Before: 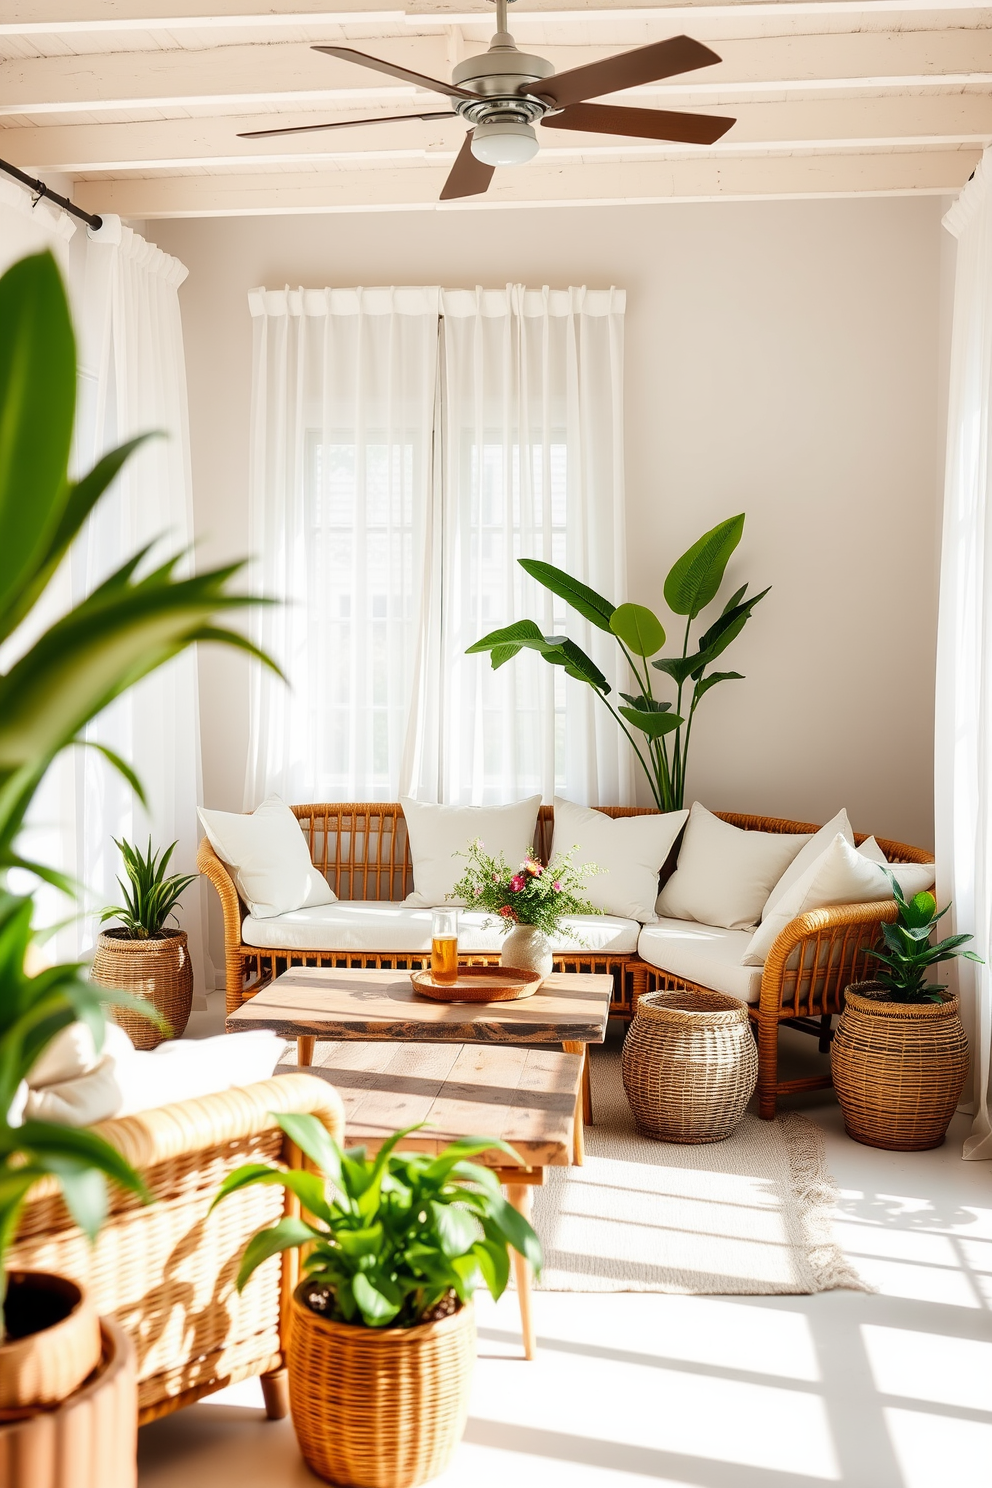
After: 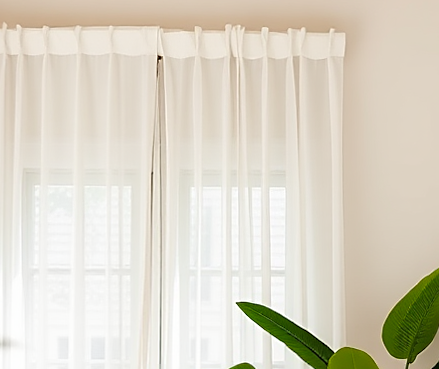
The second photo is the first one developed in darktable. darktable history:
rotate and perspective: rotation 0.174°, lens shift (vertical) 0.013, lens shift (horizontal) 0.019, shear 0.001, automatic cropping original format, crop left 0.007, crop right 0.991, crop top 0.016, crop bottom 0.997
sharpen: on, module defaults
color balance rgb: shadows fall-off 101%, linear chroma grading › mid-tones 7.63%, perceptual saturation grading › mid-tones 11.68%, mask middle-gray fulcrum 22.45%, global vibrance 10.11%, saturation formula JzAzBz (2021)
crop: left 28.64%, top 16.832%, right 26.637%, bottom 58.055%
